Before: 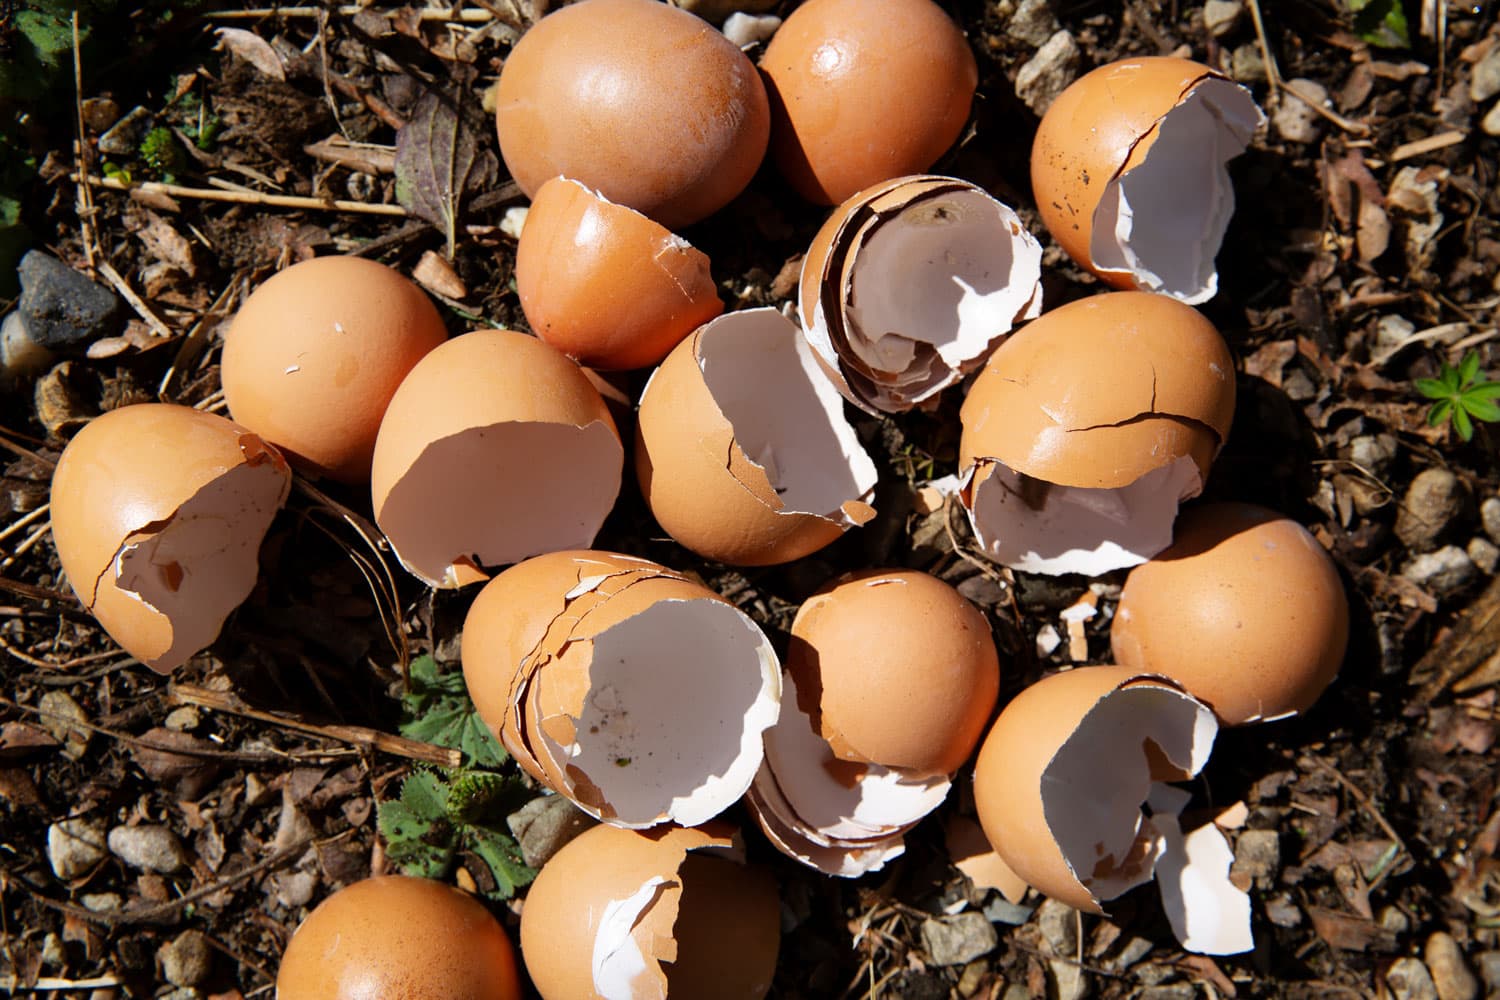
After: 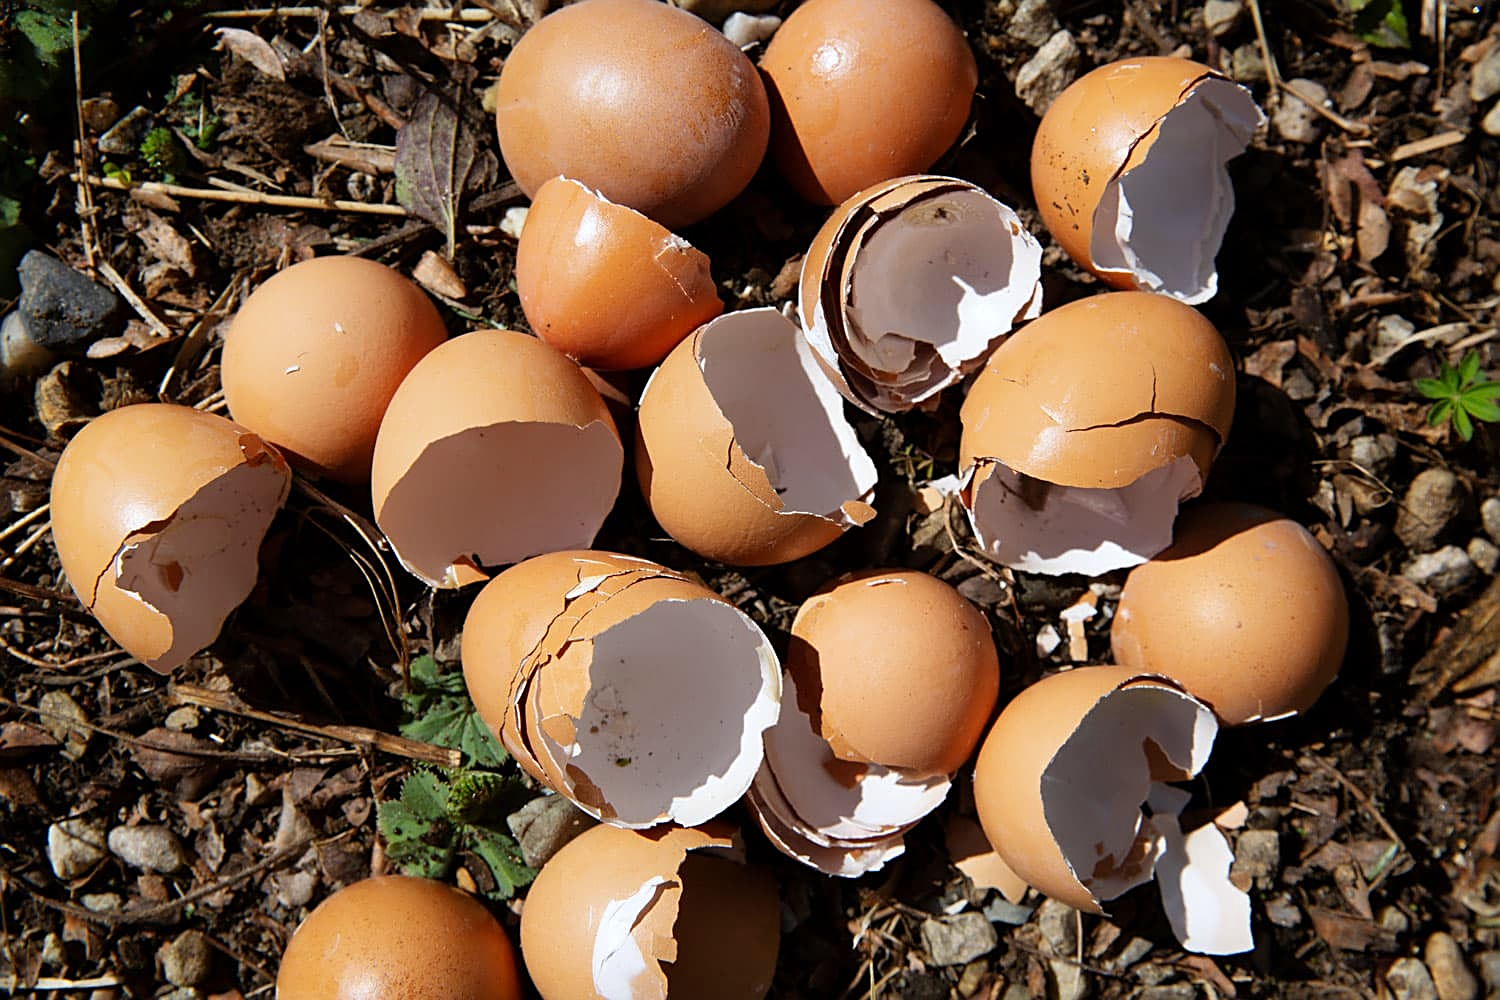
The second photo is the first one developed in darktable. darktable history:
sharpen: on, module defaults
white balance: red 0.982, blue 1.018
